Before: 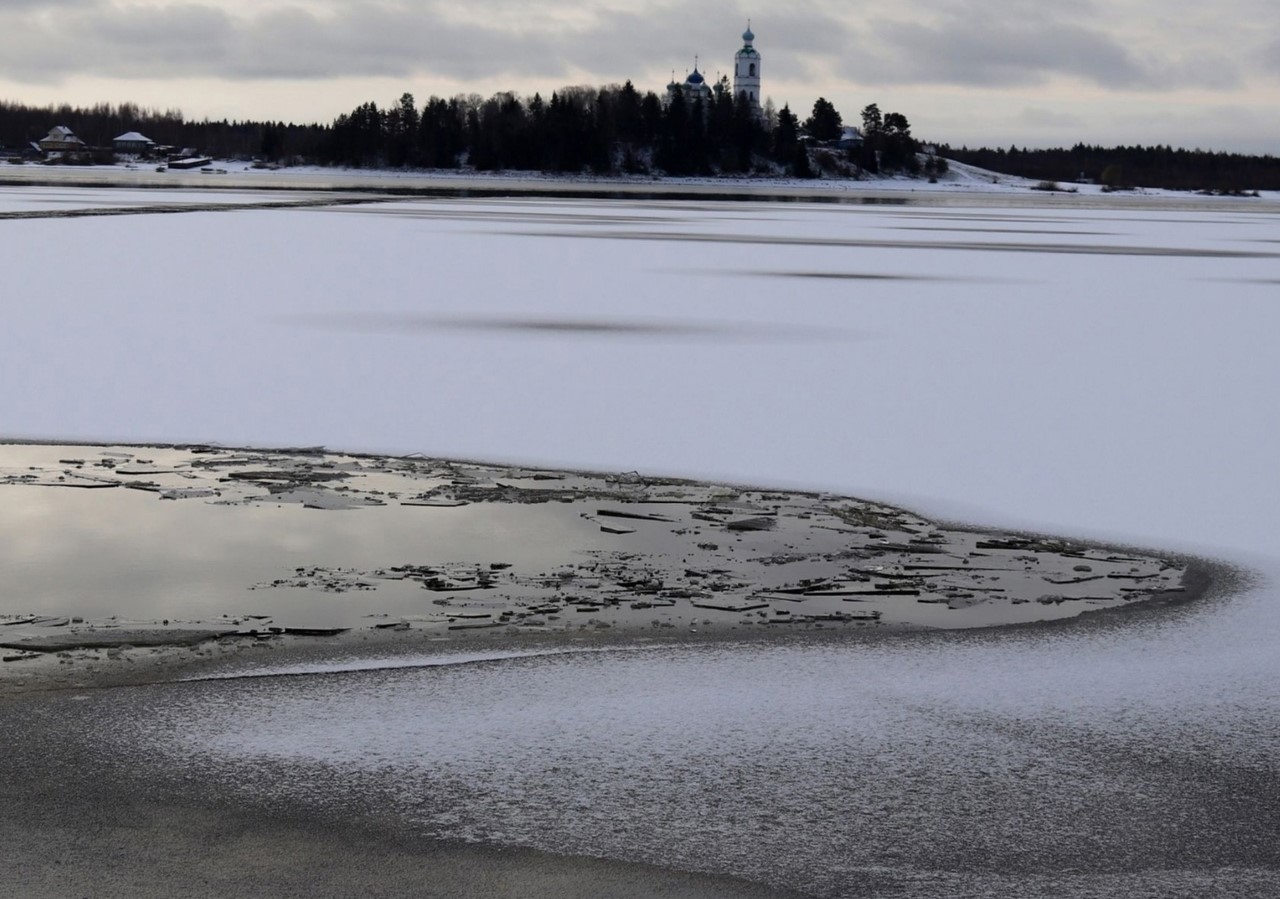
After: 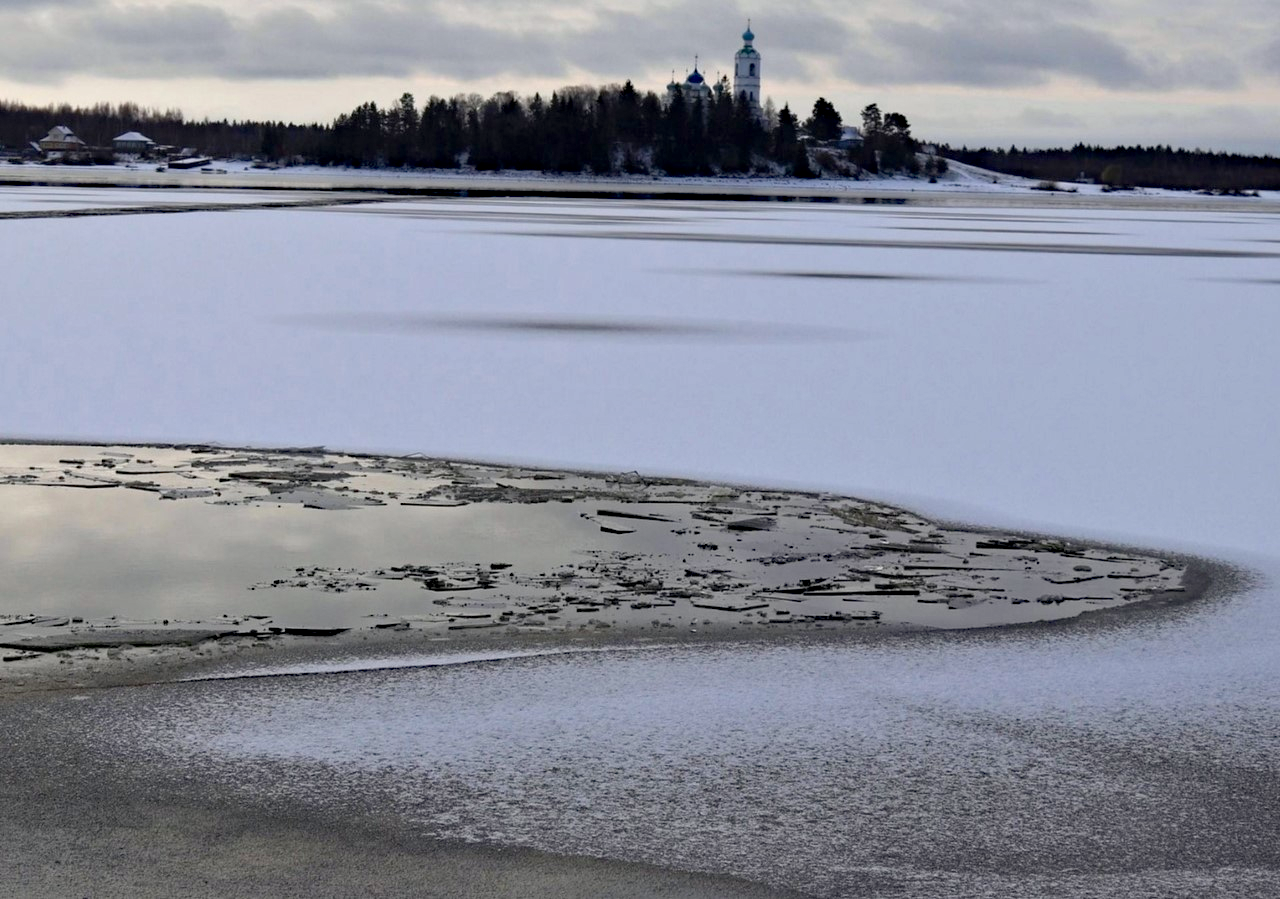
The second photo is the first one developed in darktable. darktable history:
tone equalizer: -8 EV 1 EV, -7 EV 1 EV, -6 EV 1 EV, -5 EV 1 EV, -4 EV 1 EV, -3 EV 0.75 EV, -2 EV 0.5 EV, -1 EV 0.25 EV
haze removal: strength 0.29, distance 0.25, compatibility mode true, adaptive false
